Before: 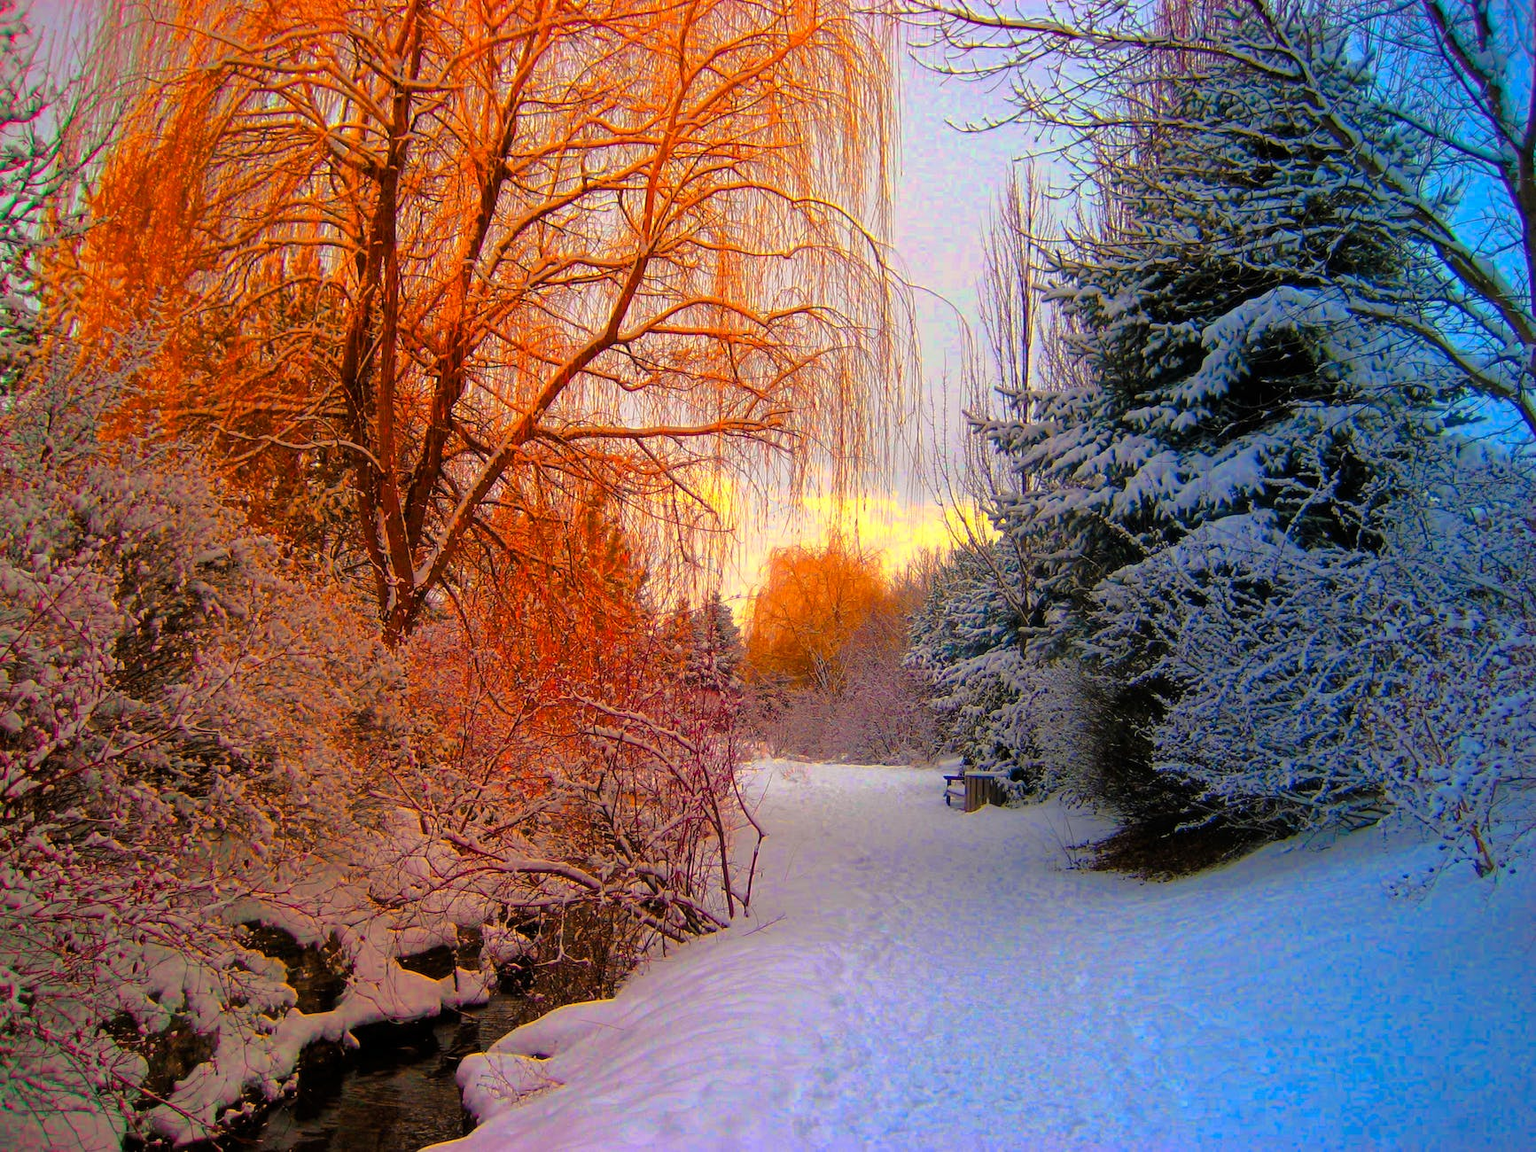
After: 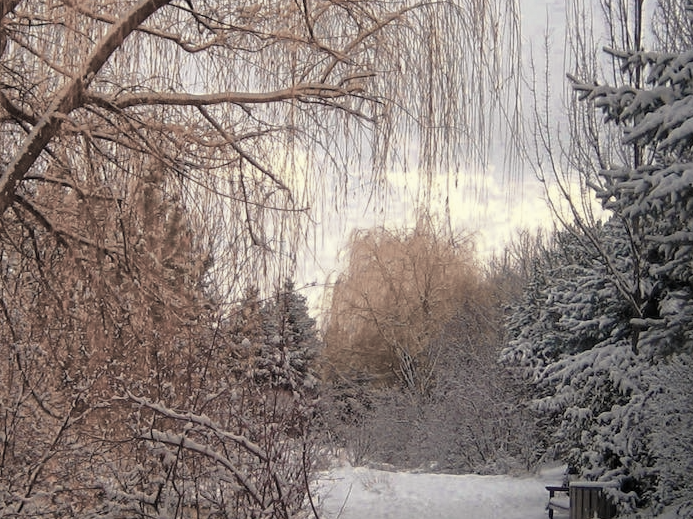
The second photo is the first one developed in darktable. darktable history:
color correction: saturation 0.2
crop: left 30%, top 30%, right 30%, bottom 30%
